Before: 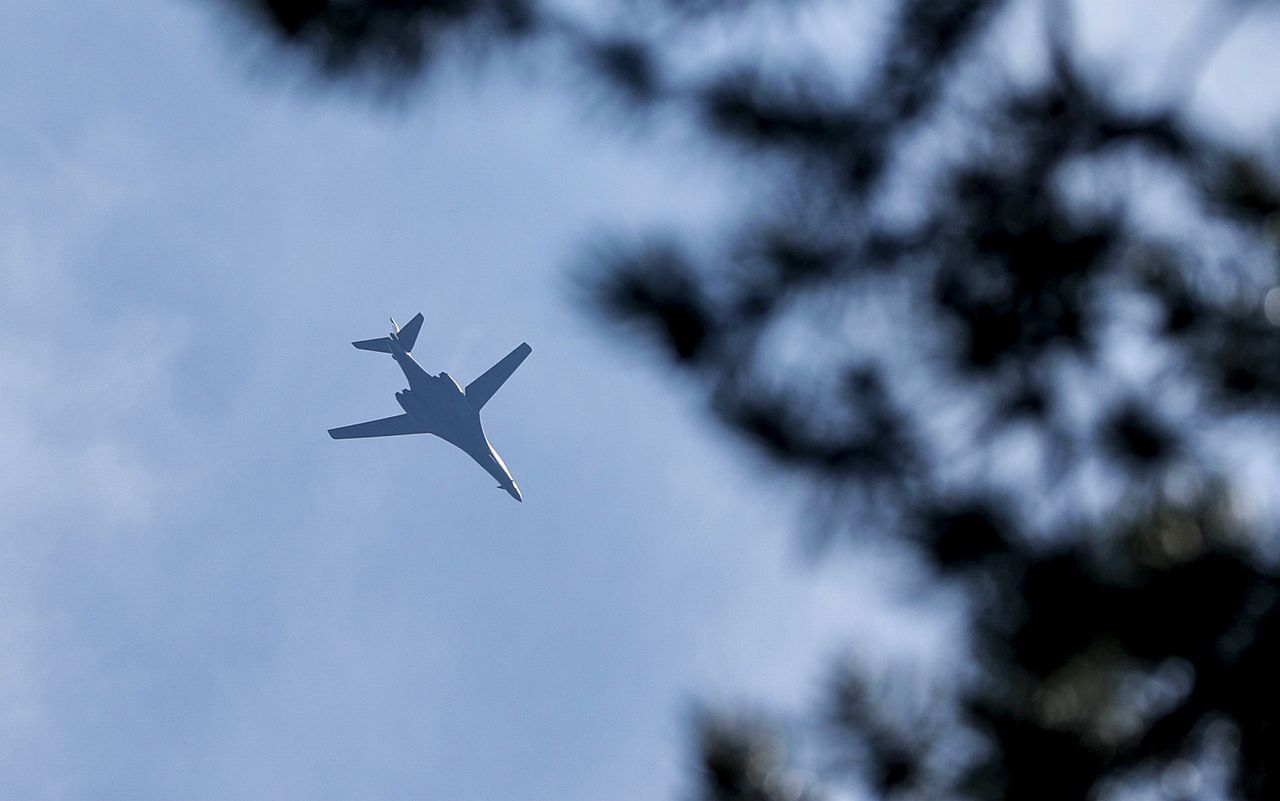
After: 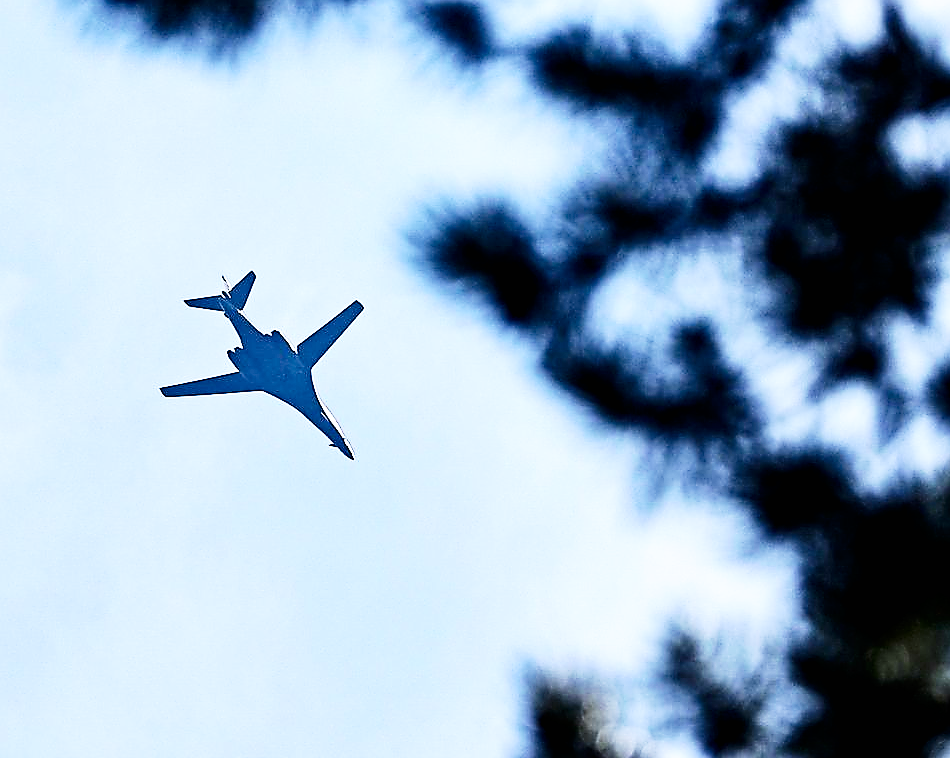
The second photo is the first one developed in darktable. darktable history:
base curve: curves: ch0 [(0, 0) (0.007, 0.004) (0.027, 0.03) (0.046, 0.07) (0.207, 0.54) (0.442, 0.872) (0.673, 0.972) (1, 1)], preserve colors none
haze removal: compatibility mode true, adaptive false
contrast equalizer: octaves 7, y [[0.5, 0.5, 0.544, 0.569, 0.5, 0.5], [0.5 ×6], [0.5 ×6], [0 ×6], [0 ×6]]
crop and rotate: left 13.165%, top 5.282%, right 12.577%
contrast brightness saturation: contrast 0.217
exposure: black level correction 0.002, exposure -0.105 EV, compensate exposure bias true, compensate highlight preservation false
sharpen: radius 1.416, amount 1.253, threshold 0.754
tone equalizer: on, module defaults
